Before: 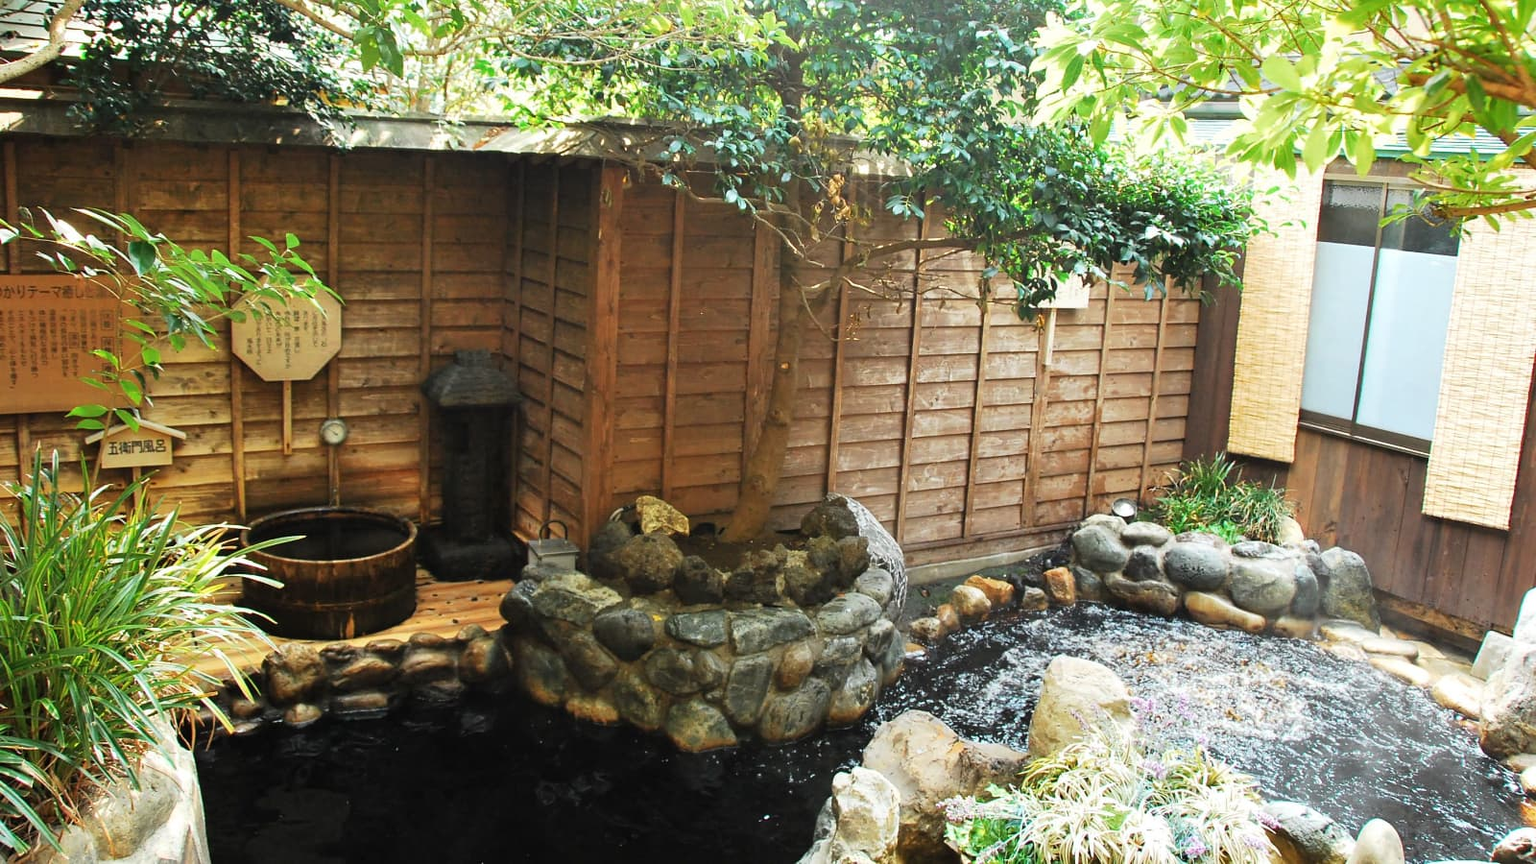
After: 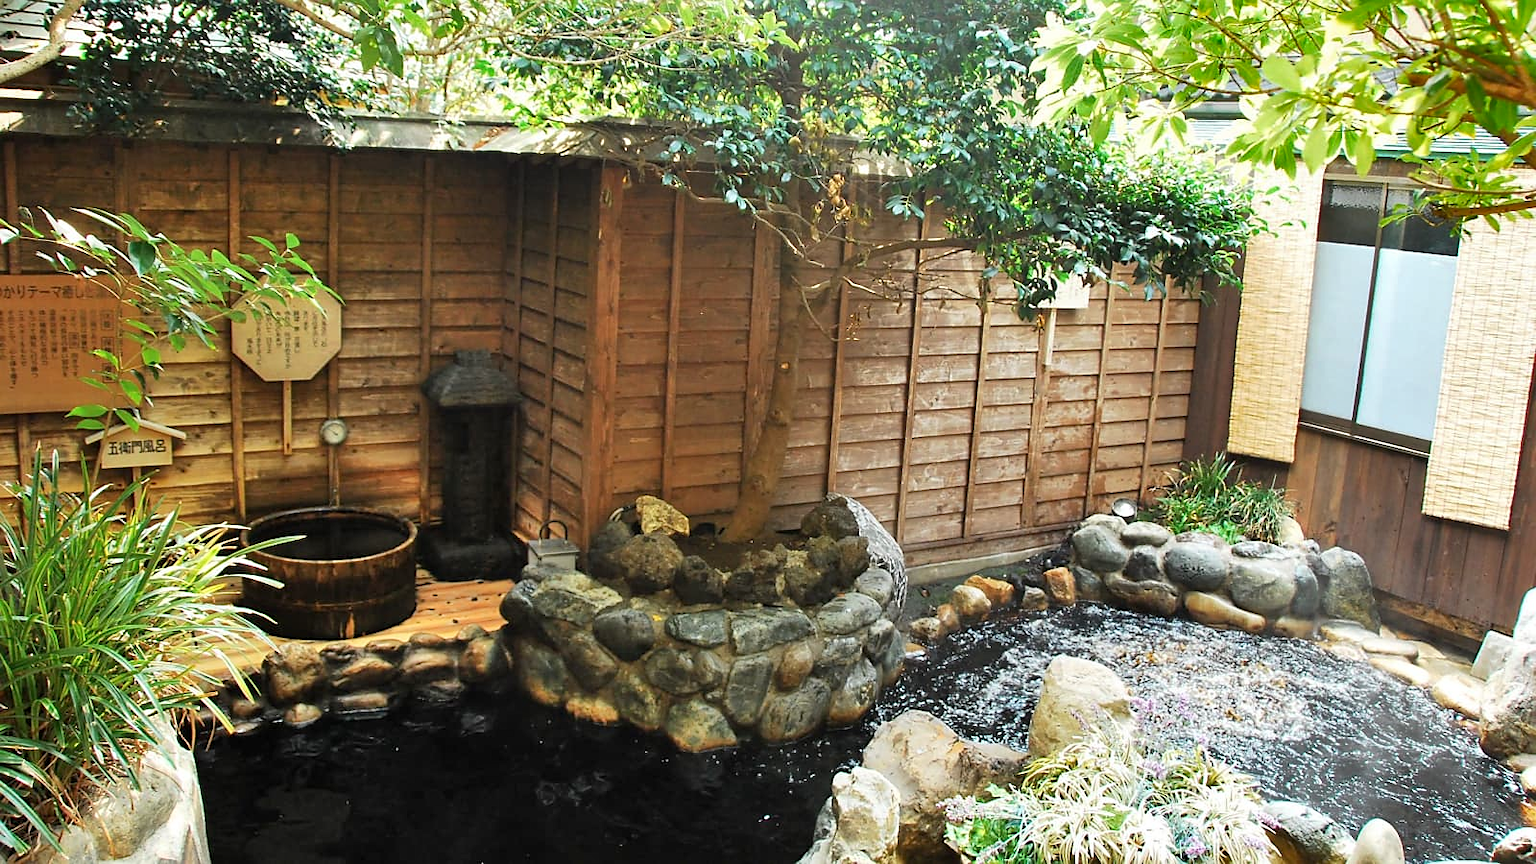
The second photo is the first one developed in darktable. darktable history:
contrast equalizer: octaves 7, y [[0.5 ×6], [0.5 ×6], [0.5, 0.5, 0.501, 0.545, 0.707, 0.863], [0 ×6], [0 ×6]]
sharpen: radius 1.552, amount 0.377, threshold 1.178
shadows and highlights: soften with gaussian
exposure: black level correction 0.001, compensate highlight preservation false
